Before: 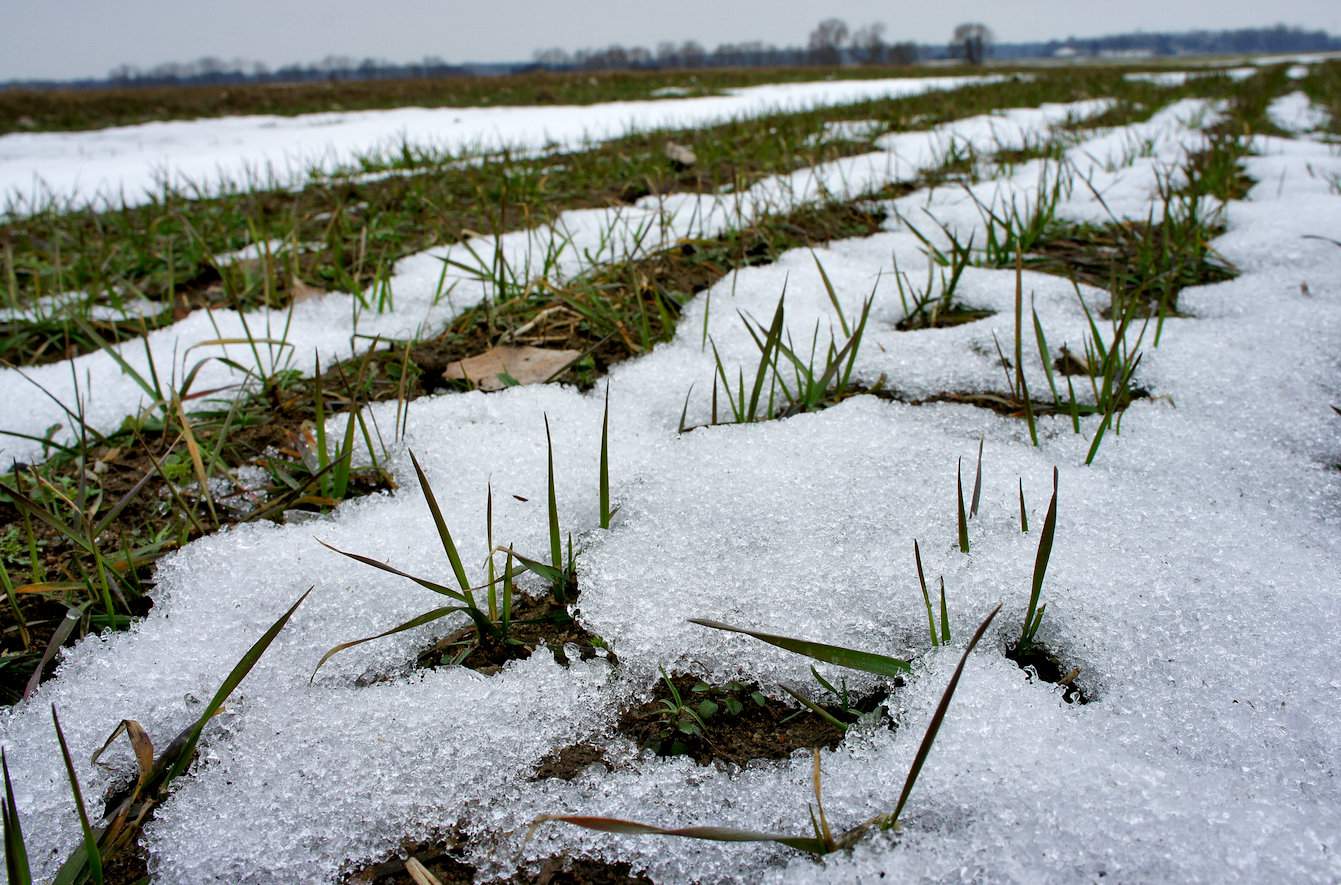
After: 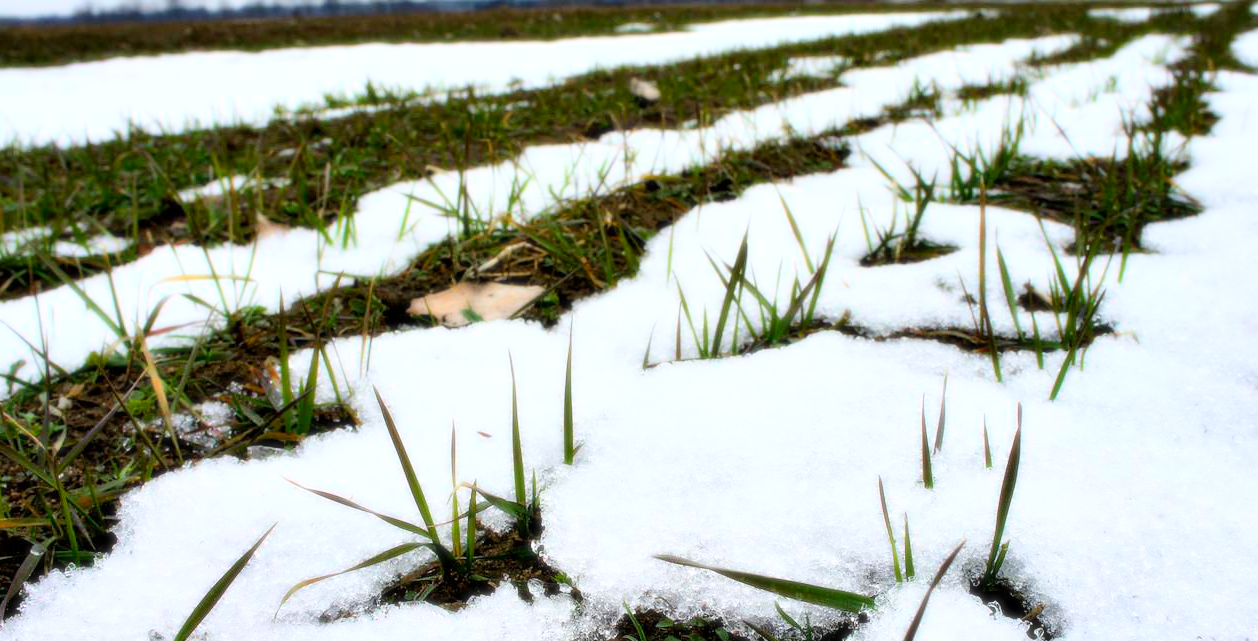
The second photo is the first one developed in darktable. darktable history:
color balance: contrast 6.48%, output saturation 113.3%
bloom: size 0%, threshold 54.82%, strength 8.31%
crop: left 2.737%, top 7.287%, right 3.421%, bottom 20.179%
